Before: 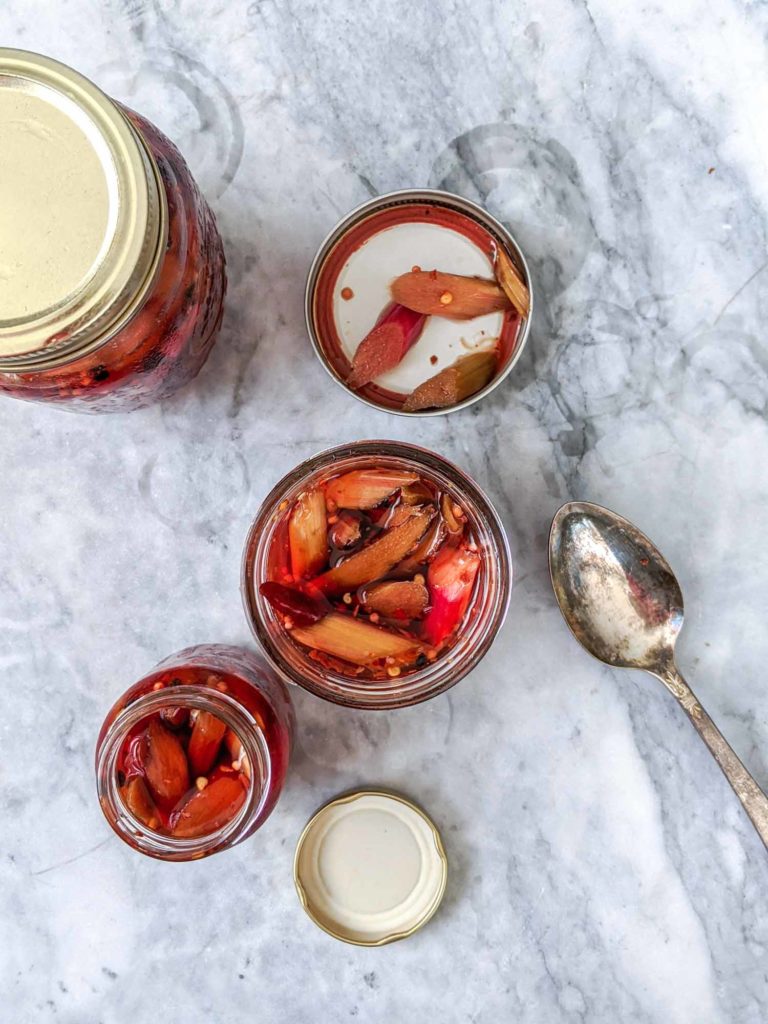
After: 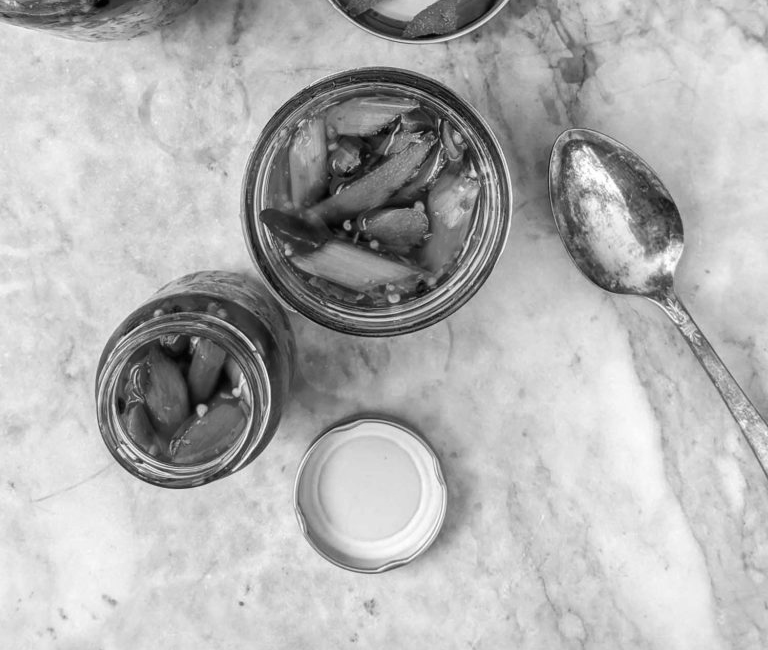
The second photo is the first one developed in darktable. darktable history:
crop and rotate: top 36.435%
monochrome: size 3.1
